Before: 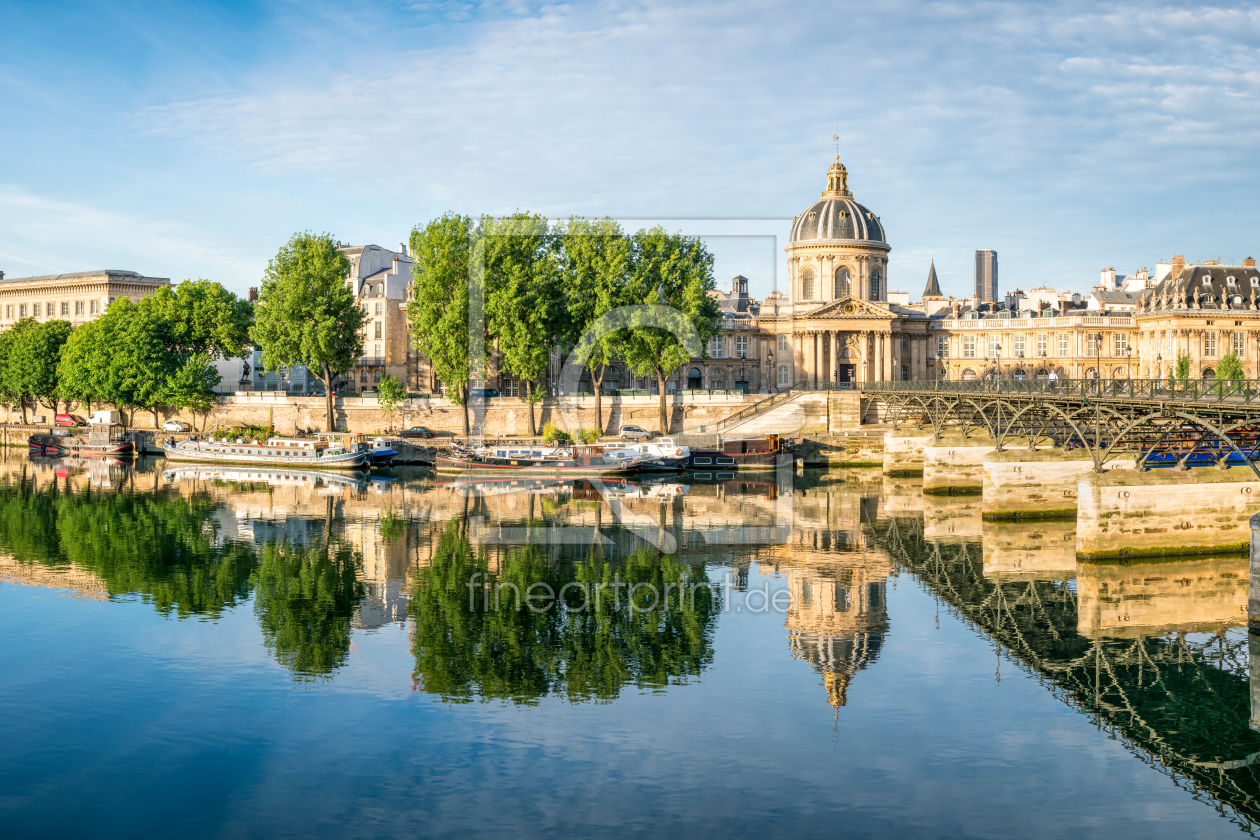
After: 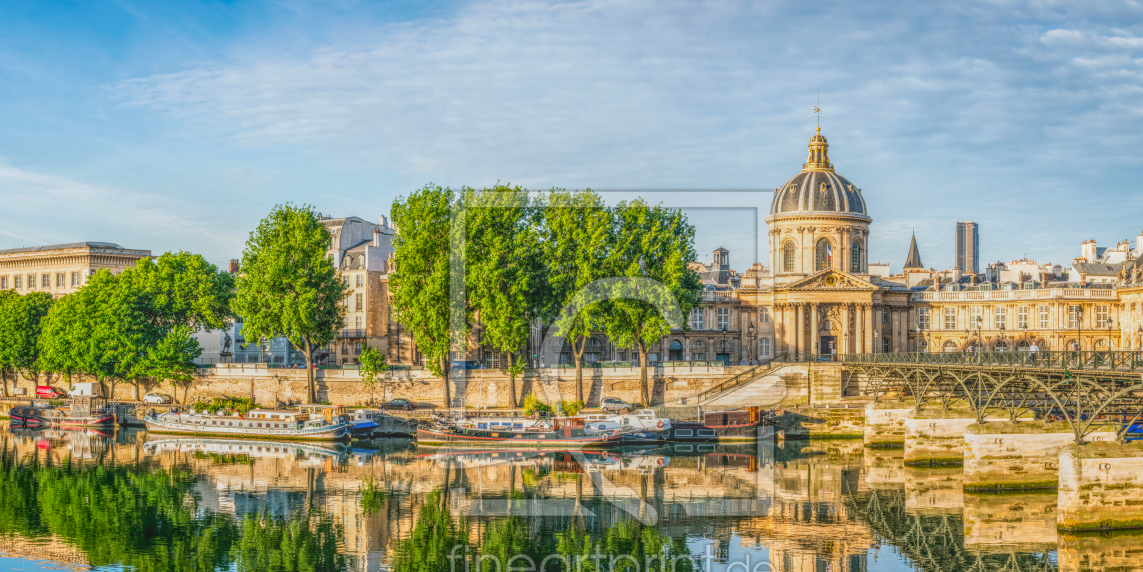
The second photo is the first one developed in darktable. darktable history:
contrast brightness saturation: contrast -0.207, saturation 0.187
local contrast: highlights 2%, shadows 5%, detail 201%, midtone range 0.247
crop: left 1.562%, top 3.355%, right 7.645%, bottom 28.482%
